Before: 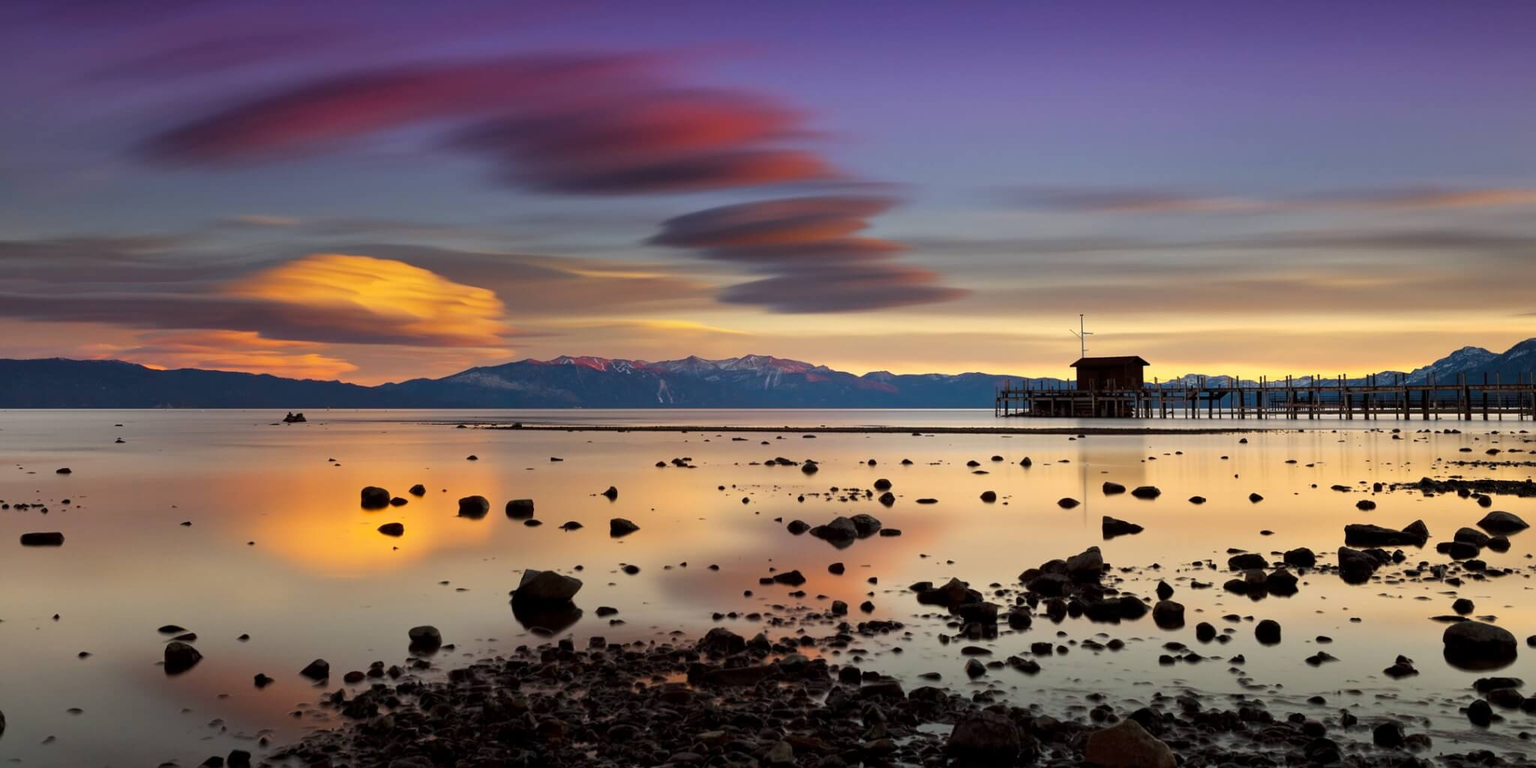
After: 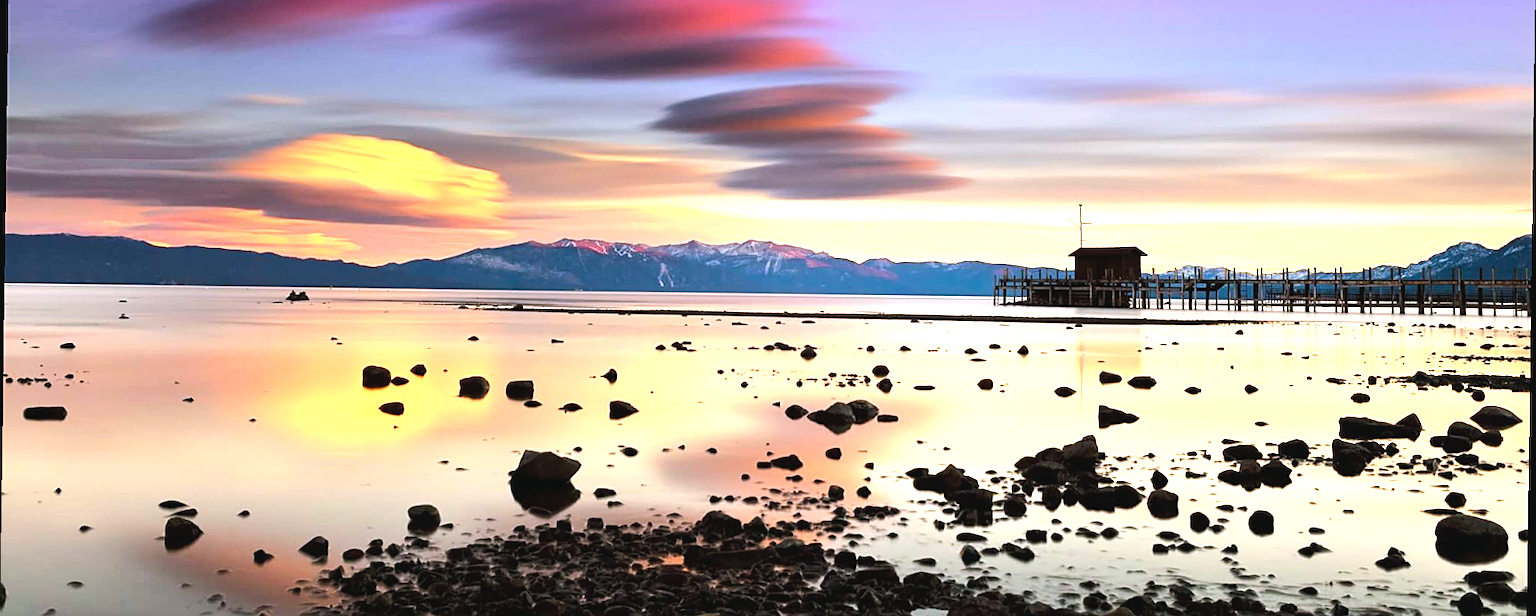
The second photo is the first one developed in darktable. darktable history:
crop and rotate: top 15.774%, bottom 5.506%
rotate and perspective: rotation 0.8°, automatic cropping off
contrast brightness saturation: contrast 0.07, brightness 0.08, saturation 0.18
sharpen: on, module defaults
exposure: exposure 0.95 EV, compensate highlight preservation false
color balance rgb: shadows lift › chroma 2%, shadows lift › hue 135.47°, highlights gain › chroma 2%, highlights gain › hue 291.01°, global offset › luminance 0.5%, perceptual saturation grading › global saturation -10.8%, perceptual saturation grading › highlights -26.83%, perceptual saturation grading › shadows 21.25%, perceptual brilliance grading › highlights 17.77%, perceptual brilliance grading › mid-tones 31.71%, perceptual brilliance grading › shadows -31.01%, global vibrance 24.91%
white balance: red 0.978, blue 0.999
